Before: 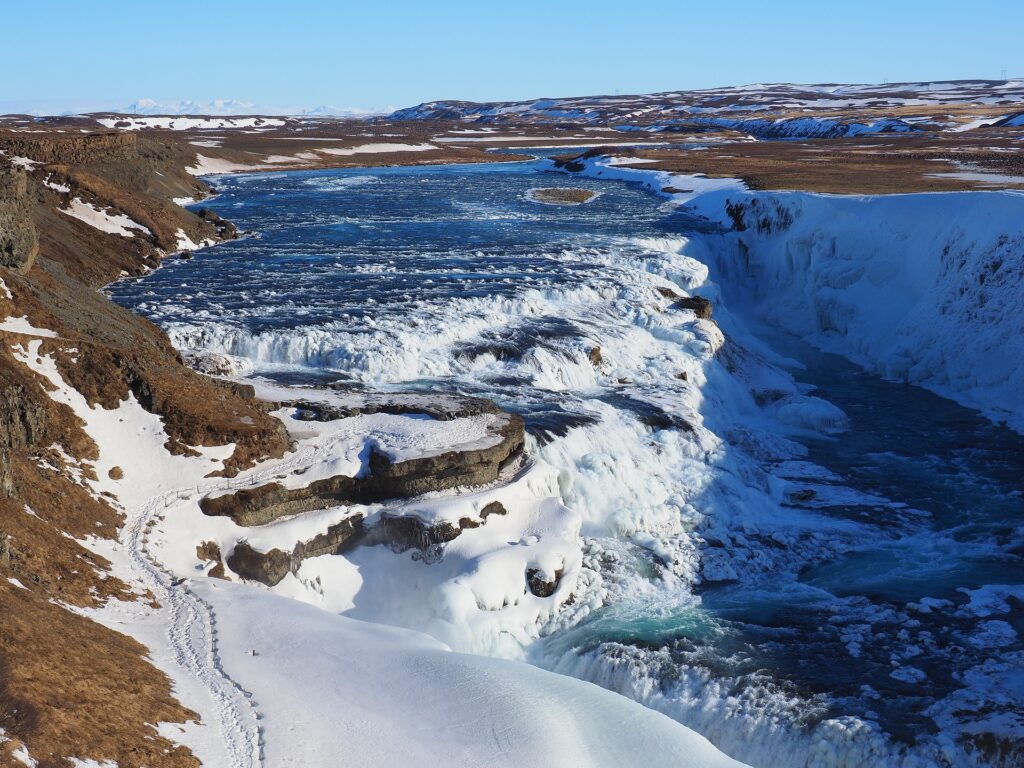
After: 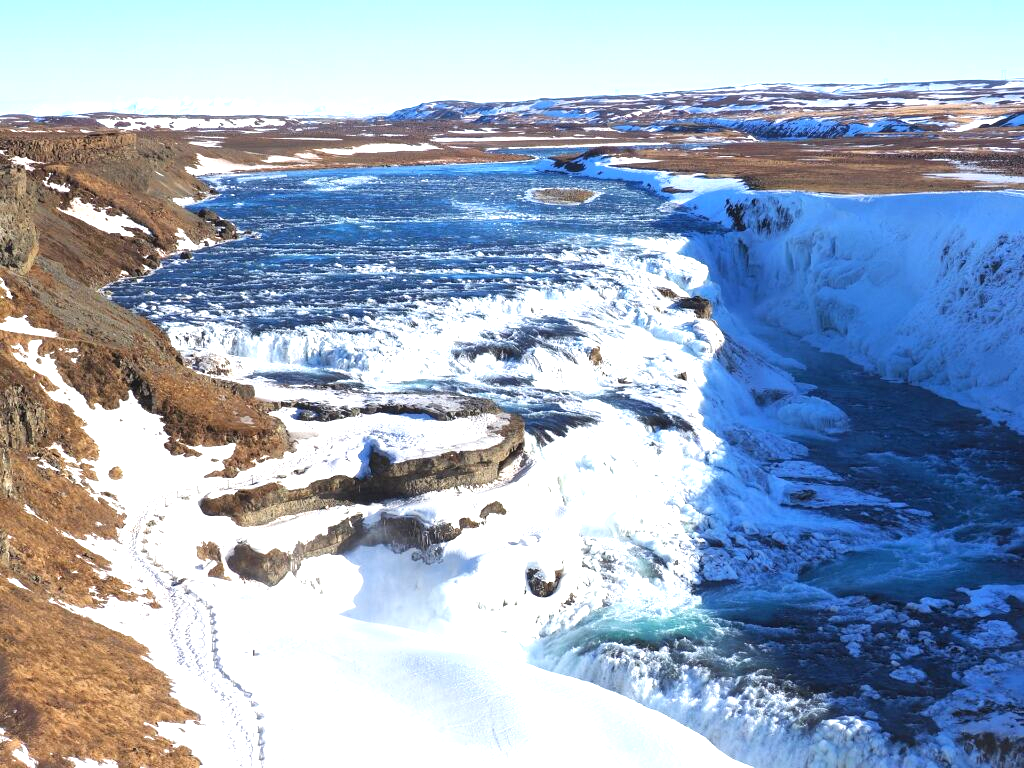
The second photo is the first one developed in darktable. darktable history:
exposure: exposure 1.263 EV, compensate highlight preservation false
